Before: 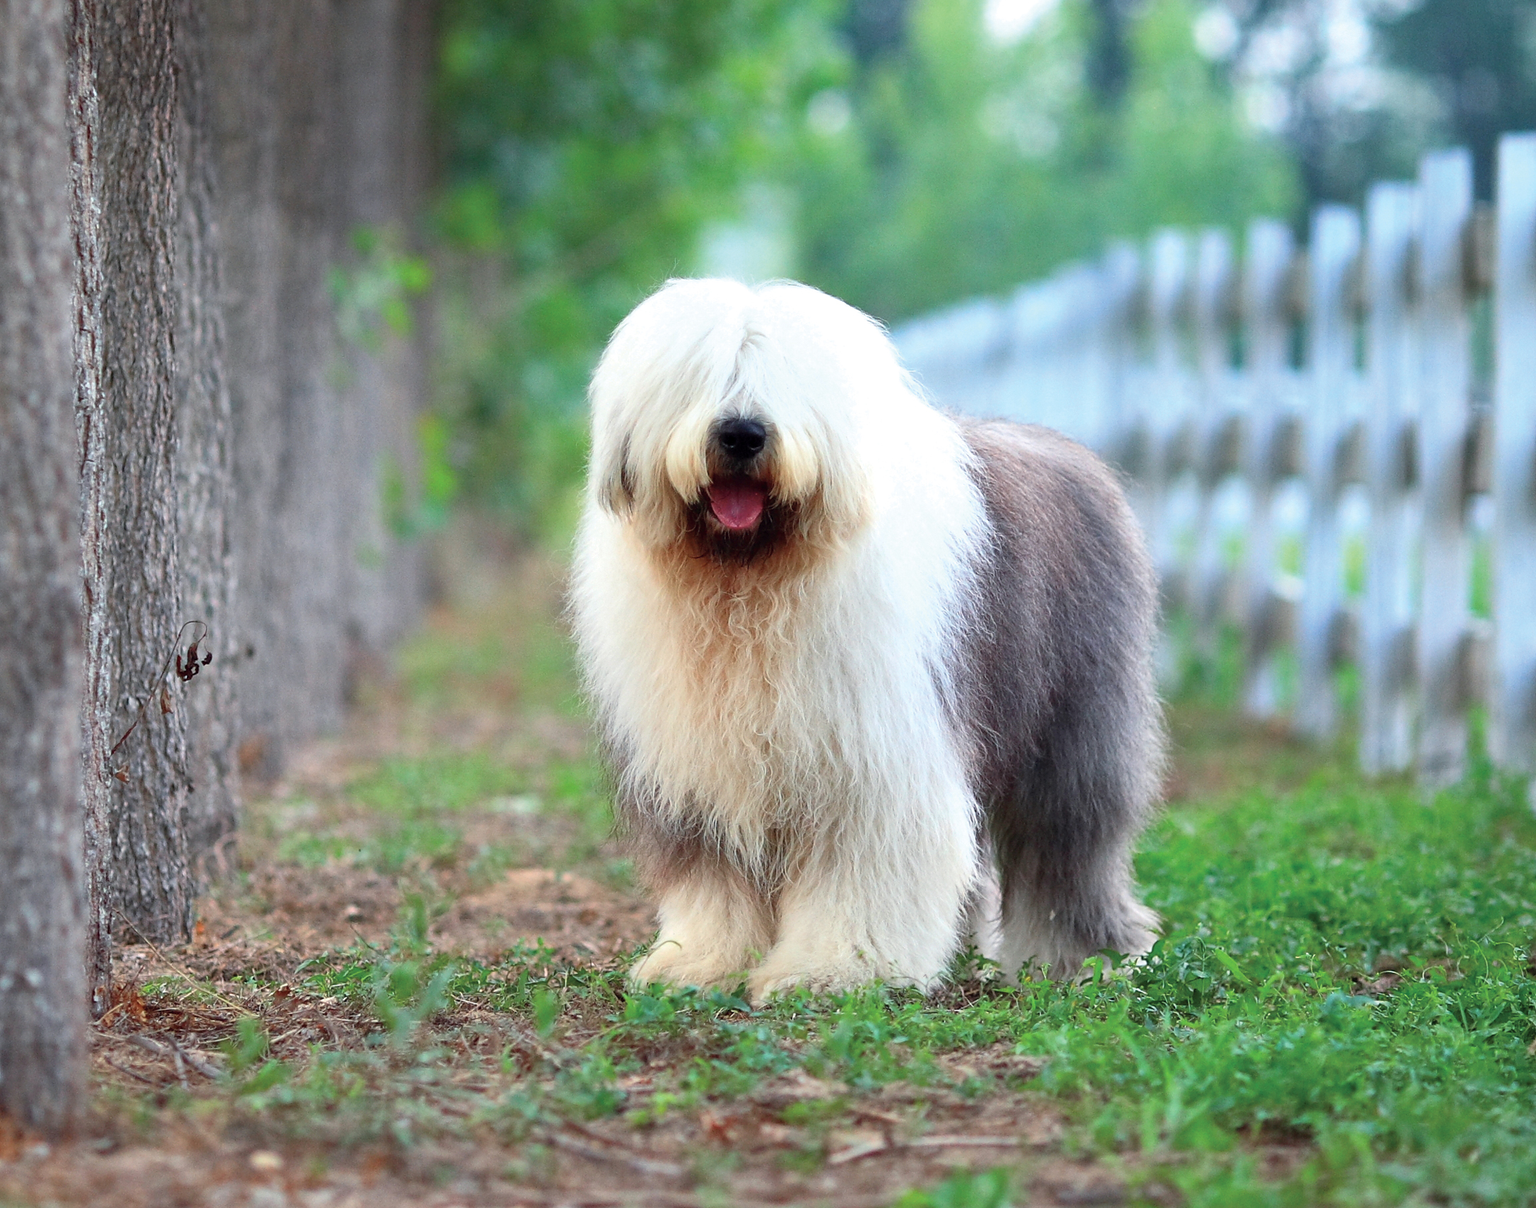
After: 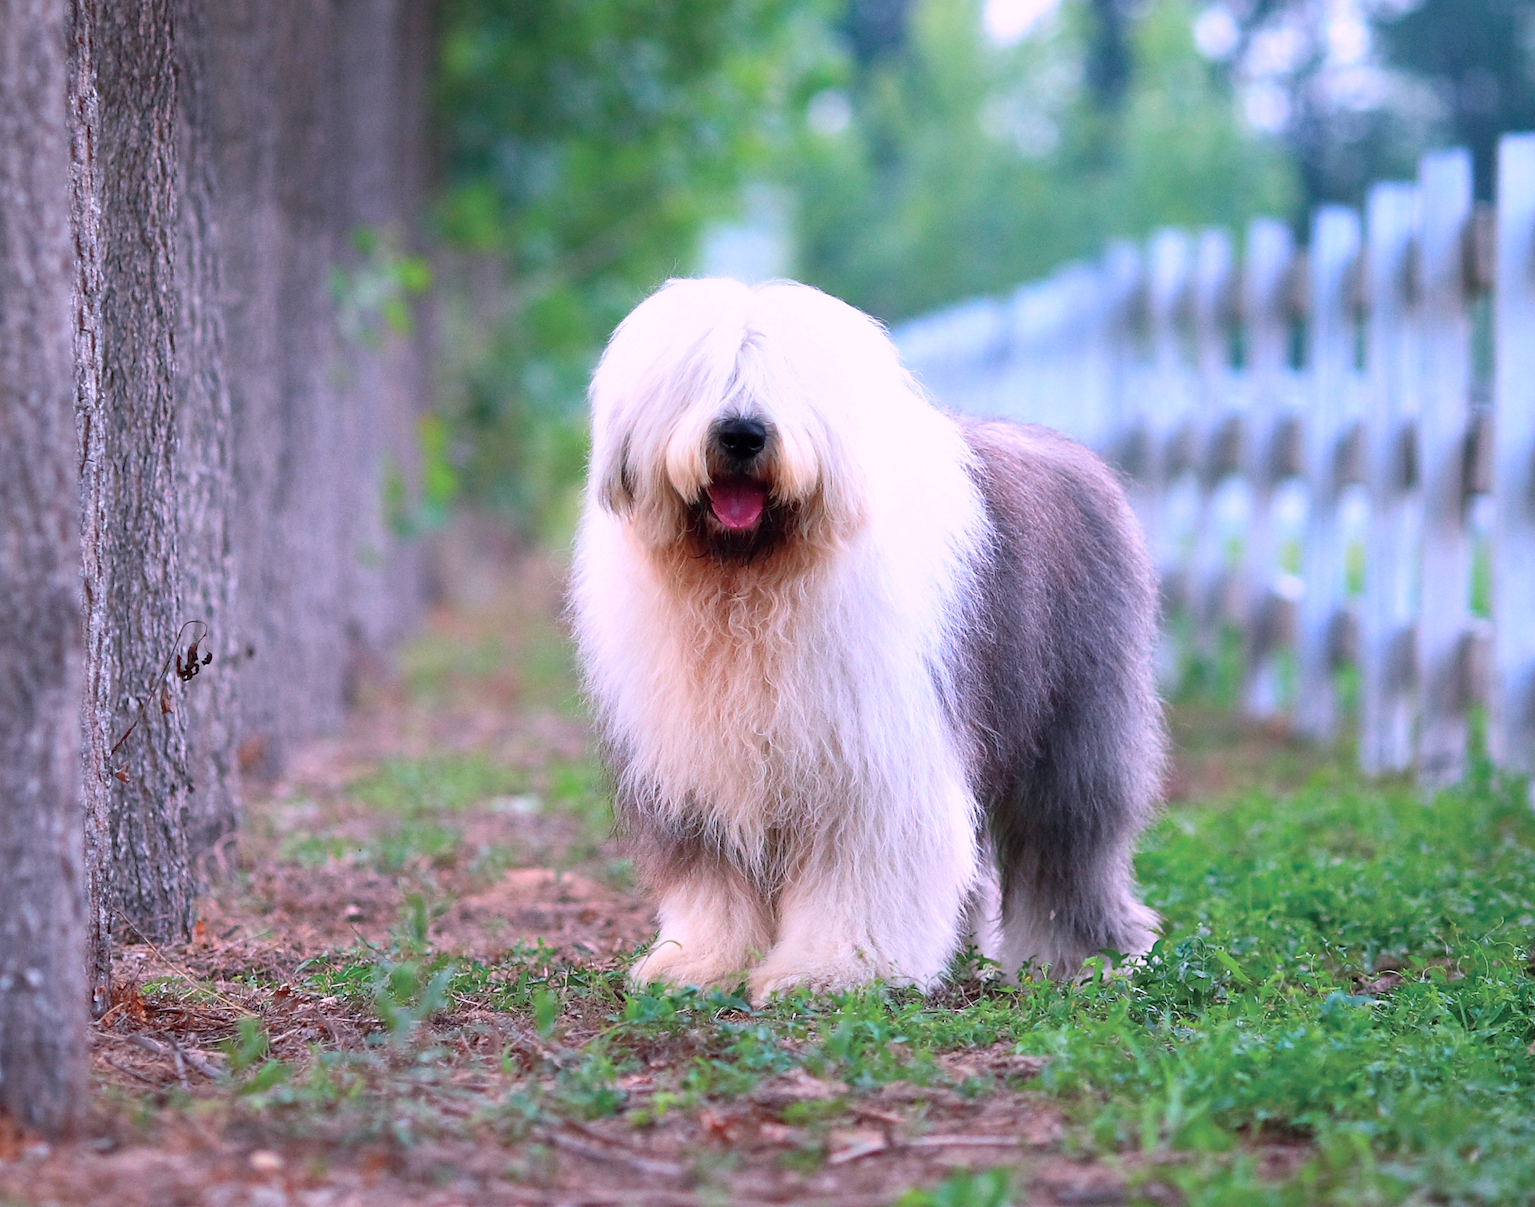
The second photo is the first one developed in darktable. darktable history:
color balance rgb: shadows lift › chroma 2.009%, shadows lift › hue 220.07°, perceptual saturation grading › global saturation 15.029%
color correction: highlights a* 15.49, highlights b* -20.68
